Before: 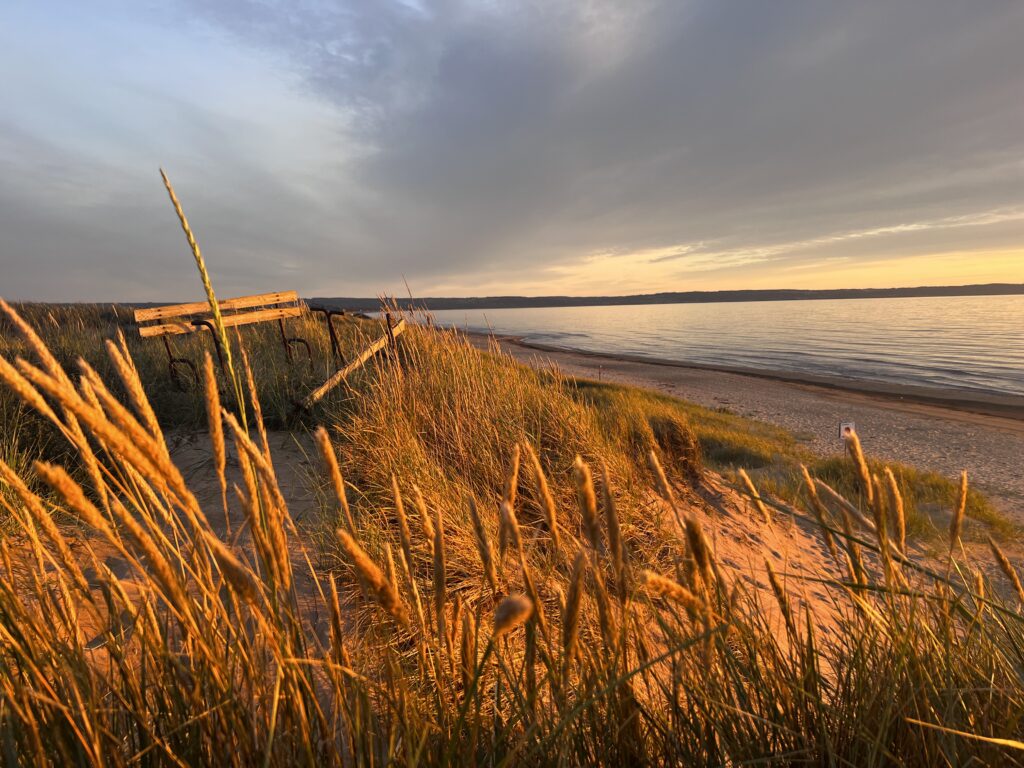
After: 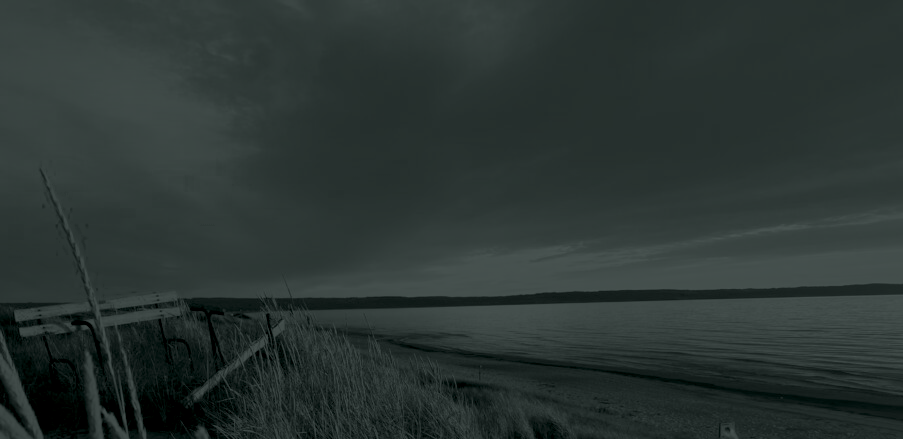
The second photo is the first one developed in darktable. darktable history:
filmic rgb: black relative exposure -16 EV, threshold -0.33 EV, transition 3.19 EV, structure ↔ texture 100%, target black luminance 0%, hardness 7.57, latitude 72.96%, contrast 0.908, highlights saturation mix 10%, shadows ↔ highlights balance -0.38%, add noise in highlights 0, preserve chrominance no, color science v4 (2020), iterations of high-quality reconstruction 10, enable highlight reconstruction true
crop and rotate: left 11.812%, bottom 42.776%
color balance rgb: perceptual saturation grading › global saturation 35%, perceptual saturation grading › highlights -25%, perceptual saturation grading › shadows 25%, global vibrance 10%
color zones: curves: ch0 [(0.25, 0.5) (0.347, 0.092) (0.75, 0.5)]; ch1 [(0.25, 0.5) (0.33, 0.51) (0.75, 0.5)]
shadows and highlights: shadows 30
colorize: hue 90°, saturation 19%, lightness 1.59%, version 1
exposure: black level correction 0, exposure 0.7 EV, compensate exposure bias true, compensate highlight preservation false
